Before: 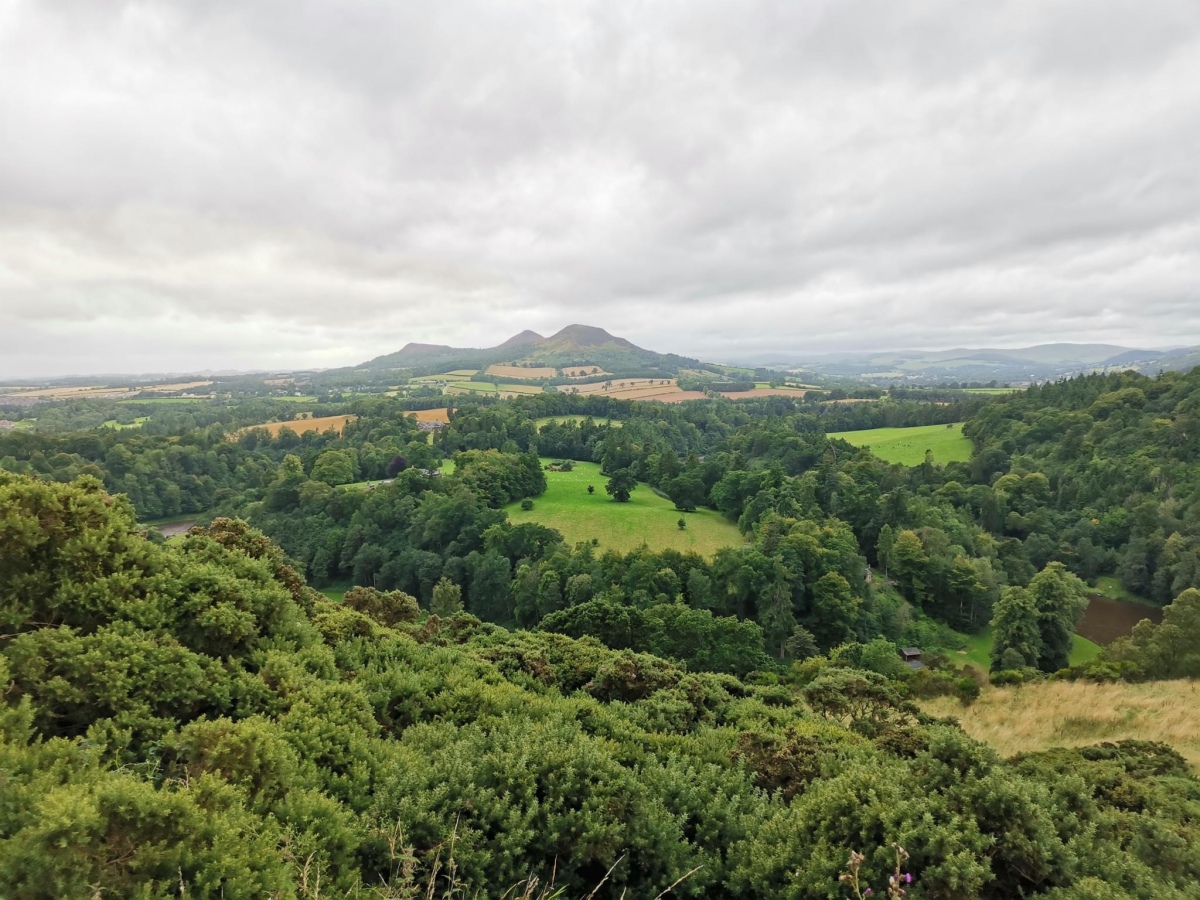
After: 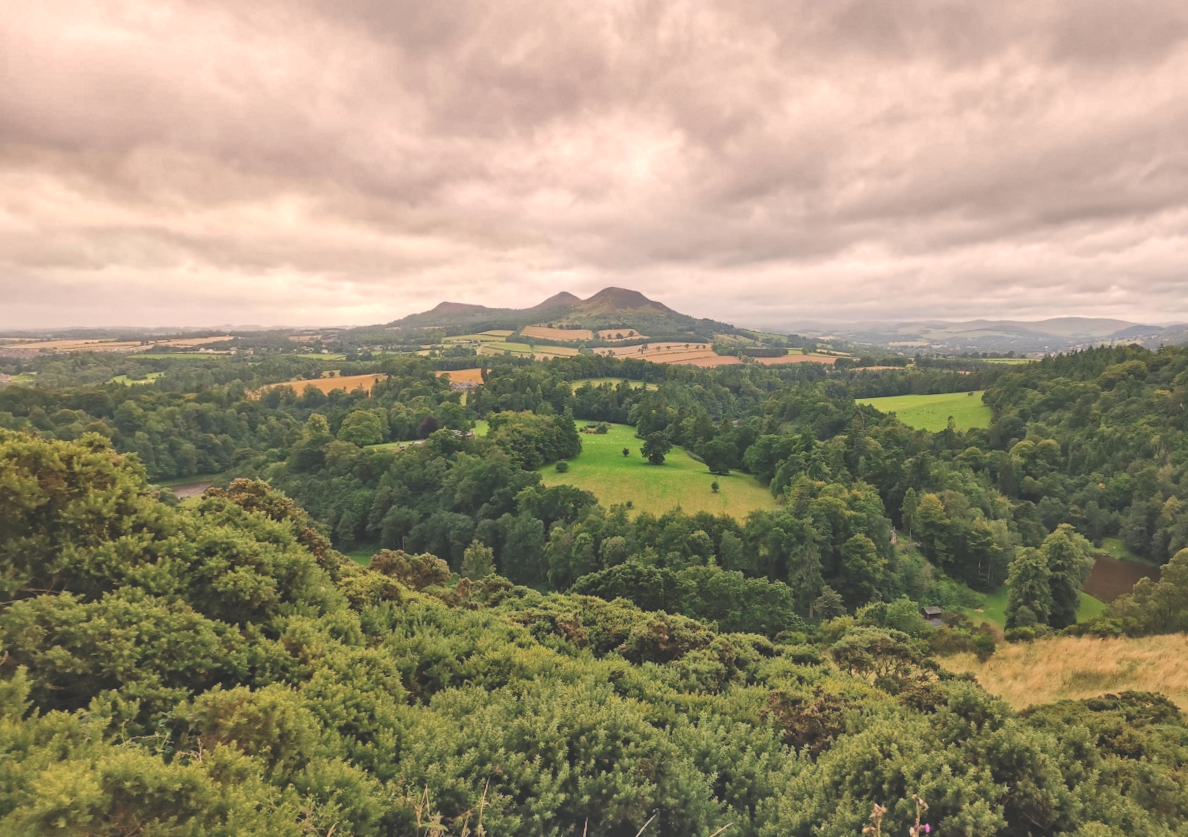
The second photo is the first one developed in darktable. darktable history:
white balance: red 1.127, blue 0.943
exposure: black level correction -0.023, exposure -0.039 EV, compensate highlight preservation false
rotate and perspective: rotation 0.679°, lens shift (horizontal) 0.136, crop left 0.009, crop right 0.991, crop top 0.078, crop bottom 0.95
shadows and highlights: shadows 75, highlights -60.85, soften with gaussian
